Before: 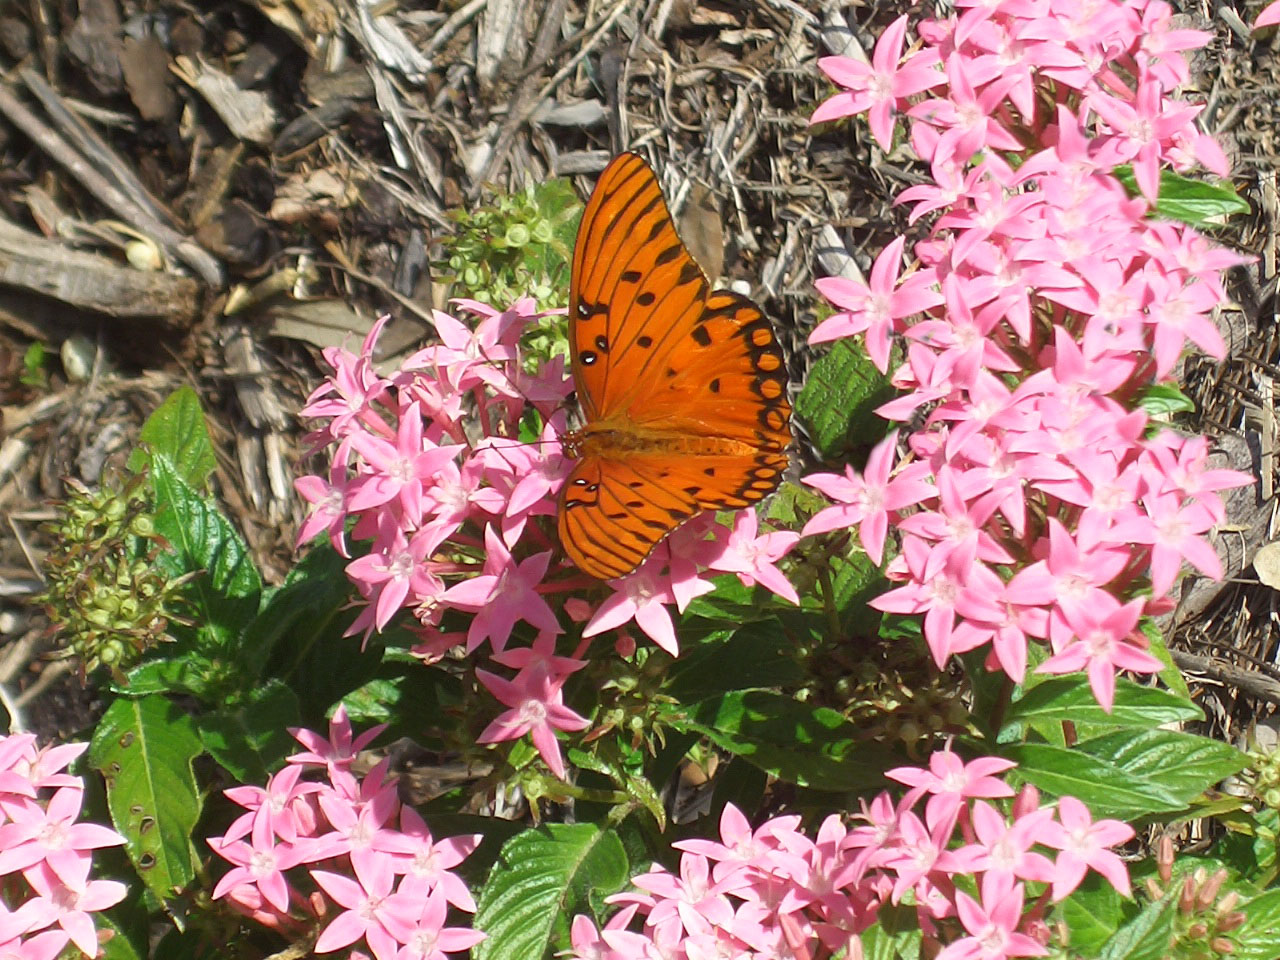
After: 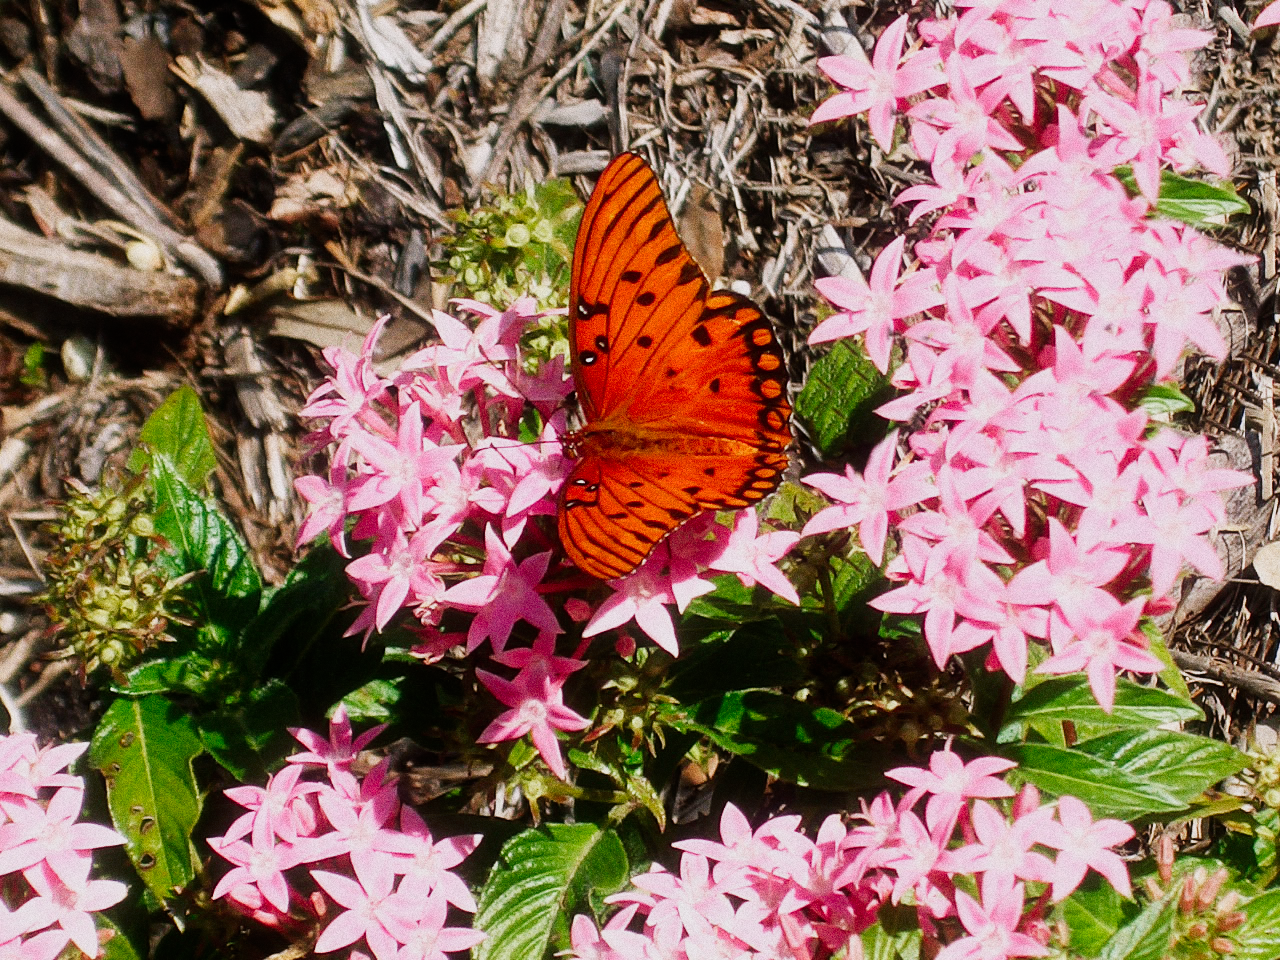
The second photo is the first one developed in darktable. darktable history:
contrast equalizer: octaves 7, y [[0.6 ×6], [0.55 ×6], [0 ×6], [0 ×6], [0 ×6]], mix 0.2
color balance rgb: shadows lift › chroma 2%, shadows lift › hue 217.2°, power › chroma 0.25%, power › hue 60°, highlights gain › chroma 1.5%, highlights gain › hue 309.6°, global offset › luminance -0.5%, perceptual saturation grading › global saturation 15%, global vibrance 20%
diffuse or sharpen "bloom 20%": radius span 32, 1st order speed 50%, 2nd order speed 50%, 3rd order speed 50%, 4th order speed 50% | blend: blend mode normal, opacity 20%; mask: uniform (no mask)
exposure "auto exposure": compensate highlight preservation false
rgb primaries: red hue -0.035, red purity 1.02, green hue 0.052, green purity 0.95, blue hue -0.122, blue purity 0.95
sigmoid: contrast 1.8, skew -0.2, preserve hue 0%, red attenuation 0.1, red rotation 0.035, green attenuation 0.1, green rotation -0.017, blue attenuation 0.15, blue rotation -0.052, base primaries Rec2020
grain "silver grain": coarseness 0.09 ISO, strength 40%
